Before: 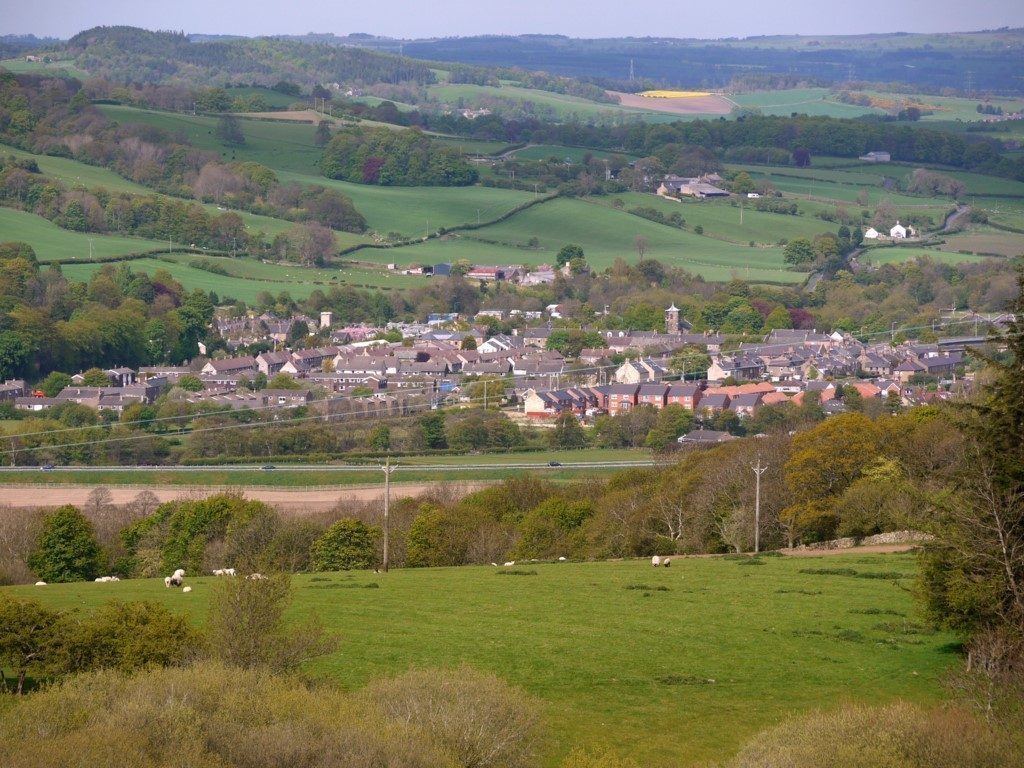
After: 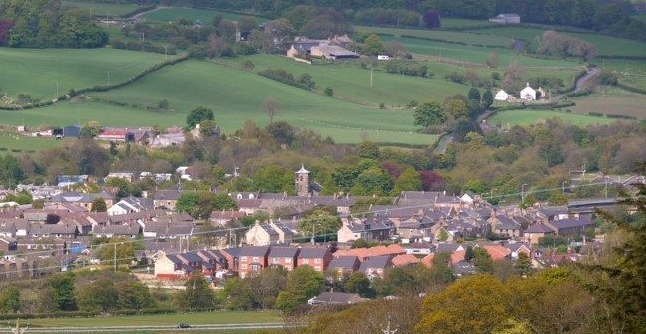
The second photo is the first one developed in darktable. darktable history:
crop: left 36.2%, top 18.063%, right 0.623%, bottom 38.395%
